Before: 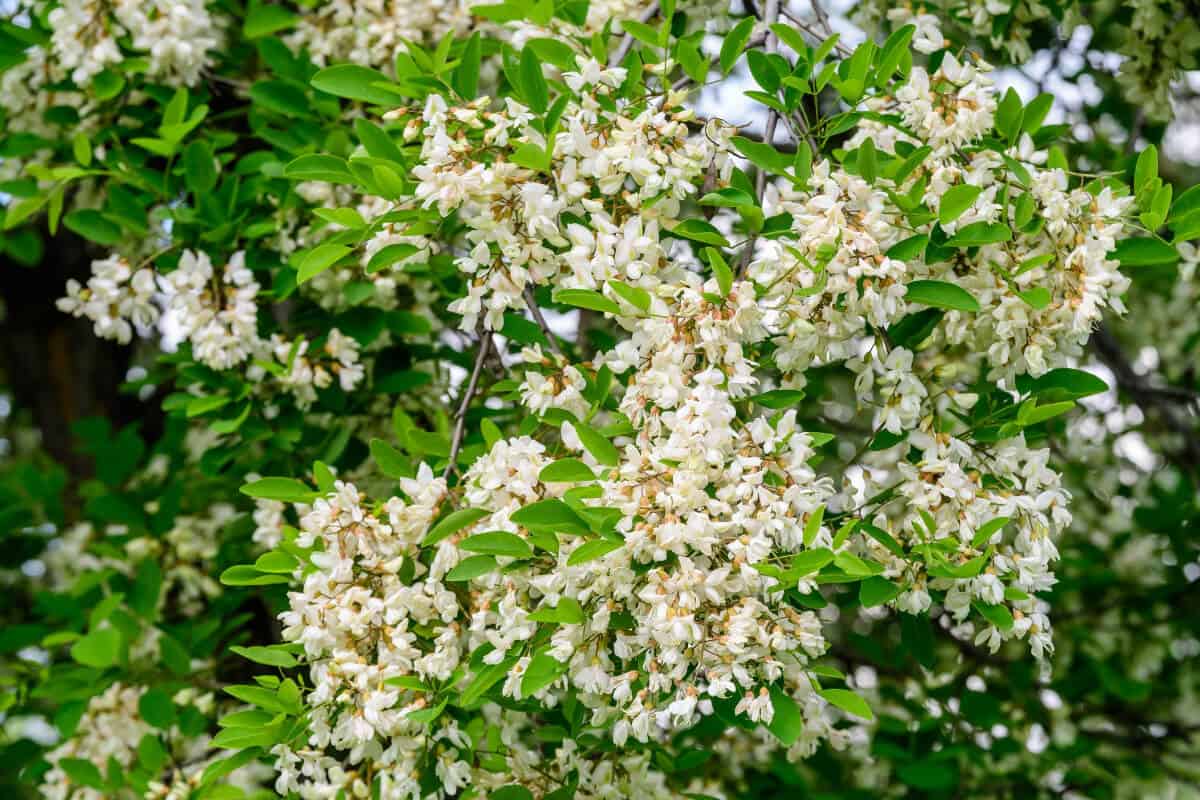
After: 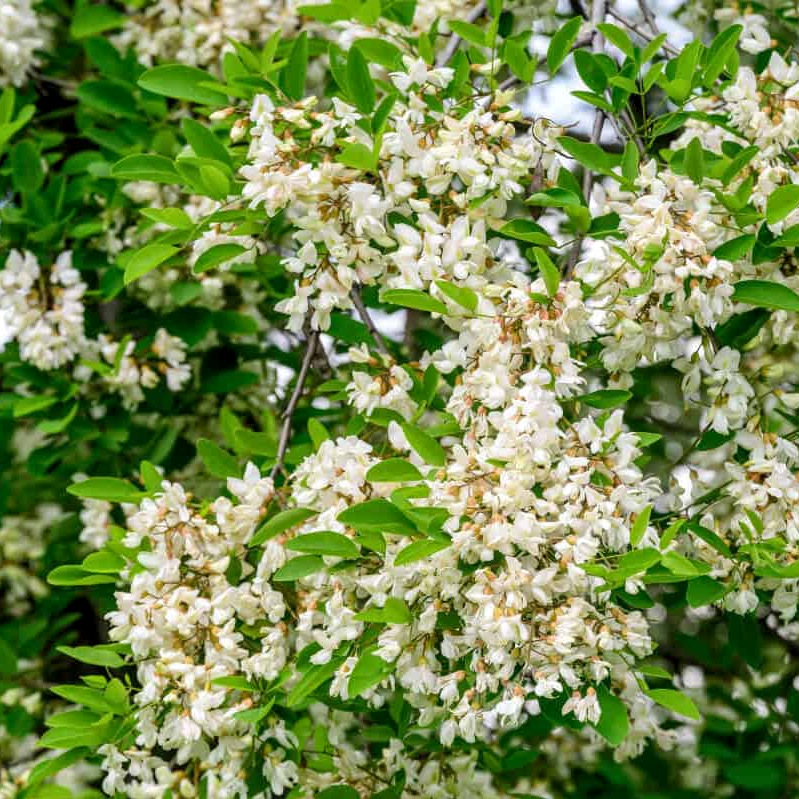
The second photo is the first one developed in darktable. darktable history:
local contrast: highlights 100%, shadows 100%, detail 120%, midtone range 0.2
crop and rotate: left 14.436%, right 18.898%
